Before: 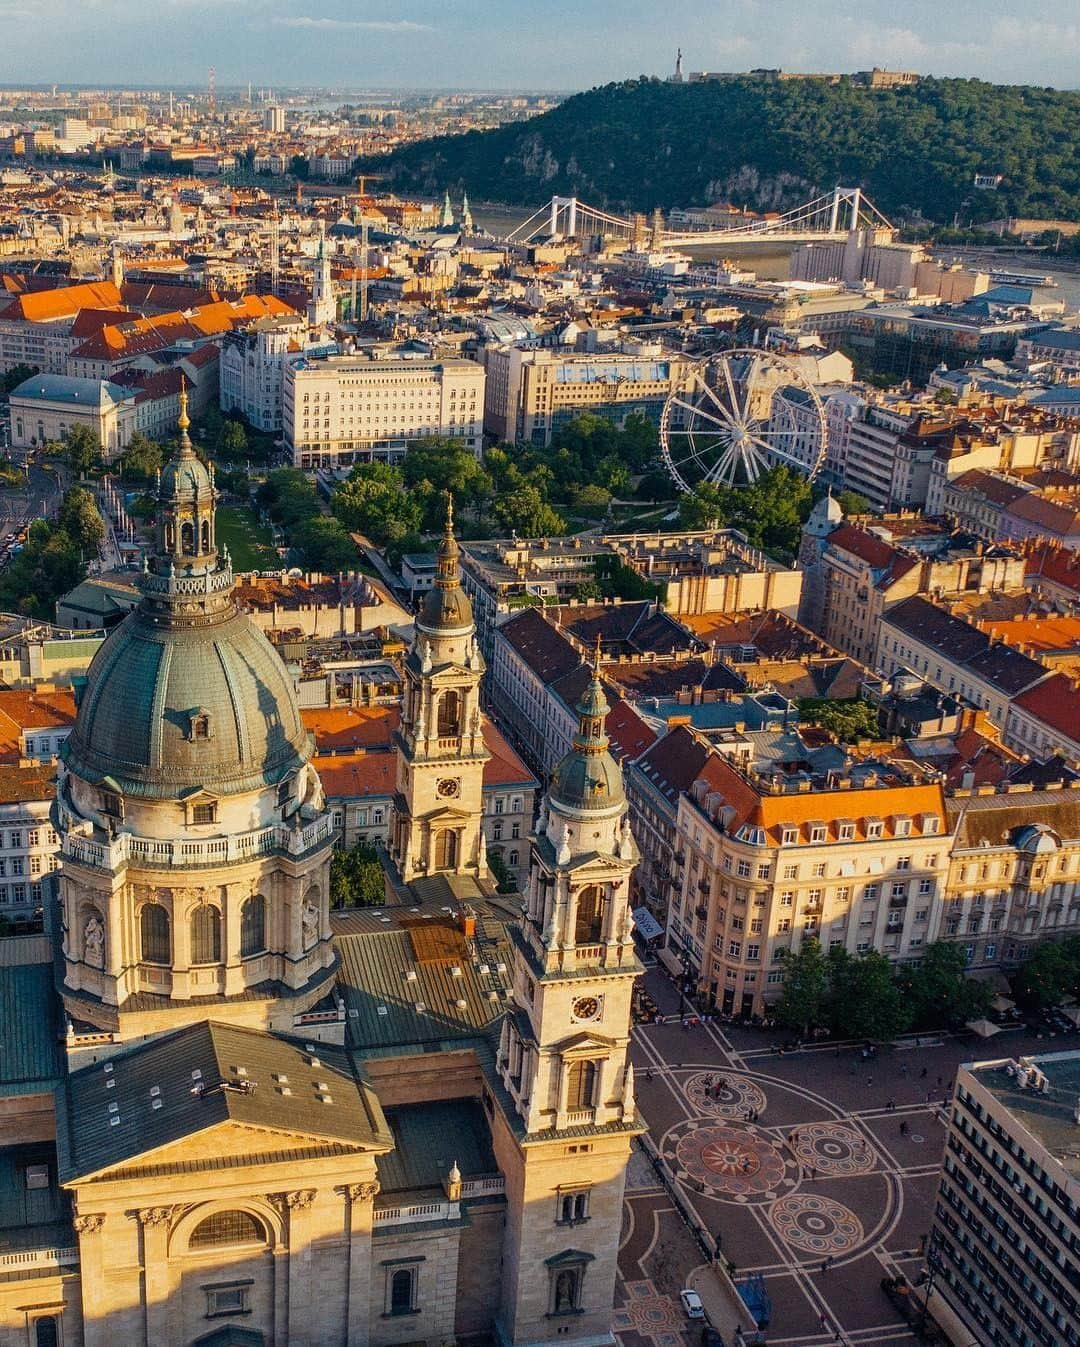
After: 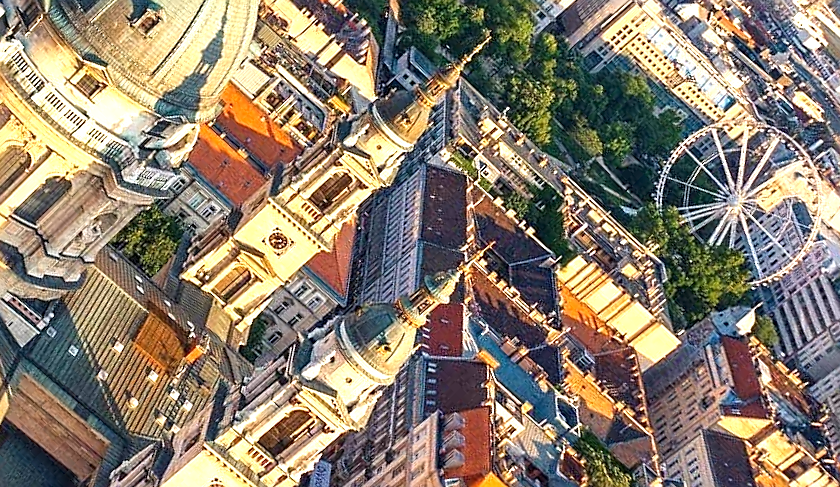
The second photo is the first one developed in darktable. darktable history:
exposure: black level correction 0, exposure 1.099 EV, compensate highlight preservation false
crop and rotate: angle -45.53°, top 16.722%, right 0.956%, bottom 11.673%
sharpen: on, module defaults
